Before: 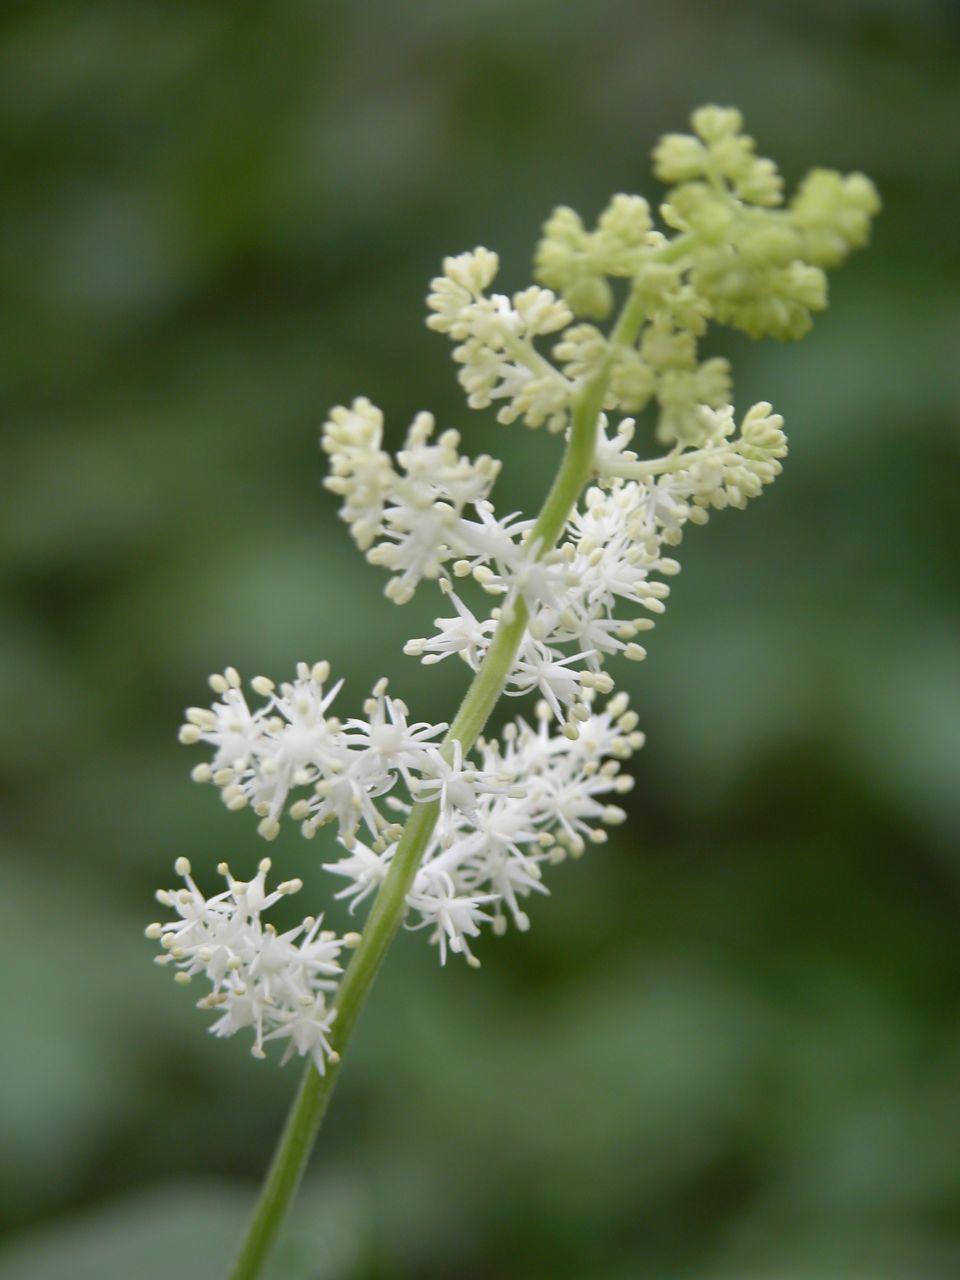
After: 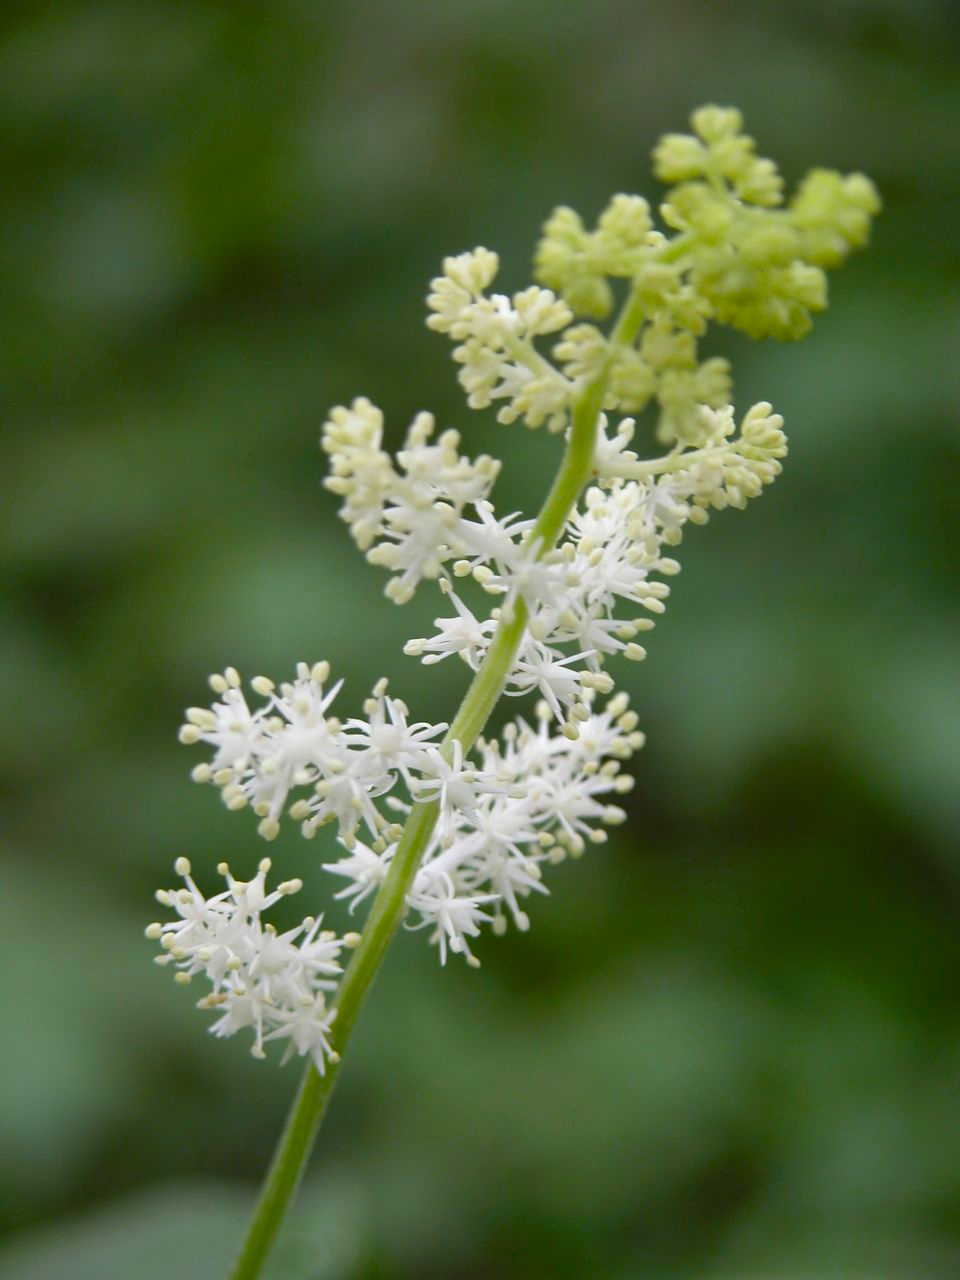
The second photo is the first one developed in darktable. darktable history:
color balance rgb: perceptual saturation grading › global saturation 25.598%
exposure: exposure 0.021 EV, compensate highlight preservation false
